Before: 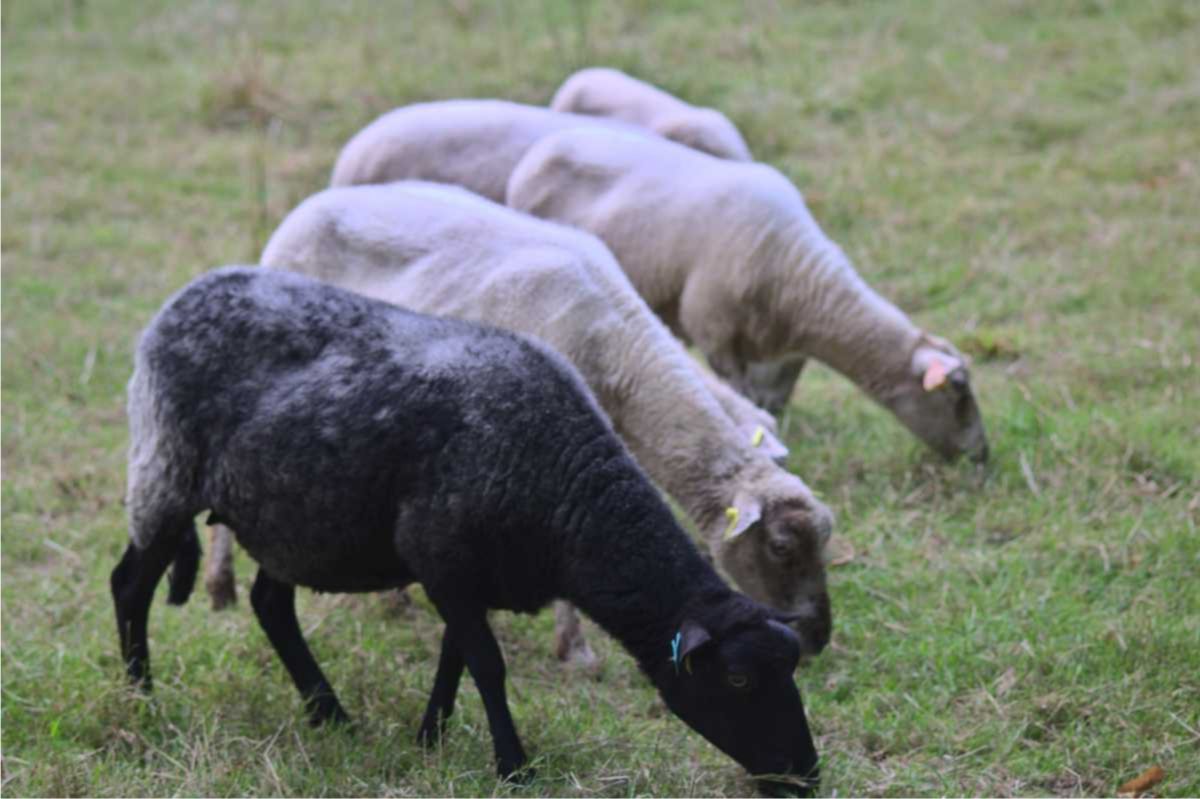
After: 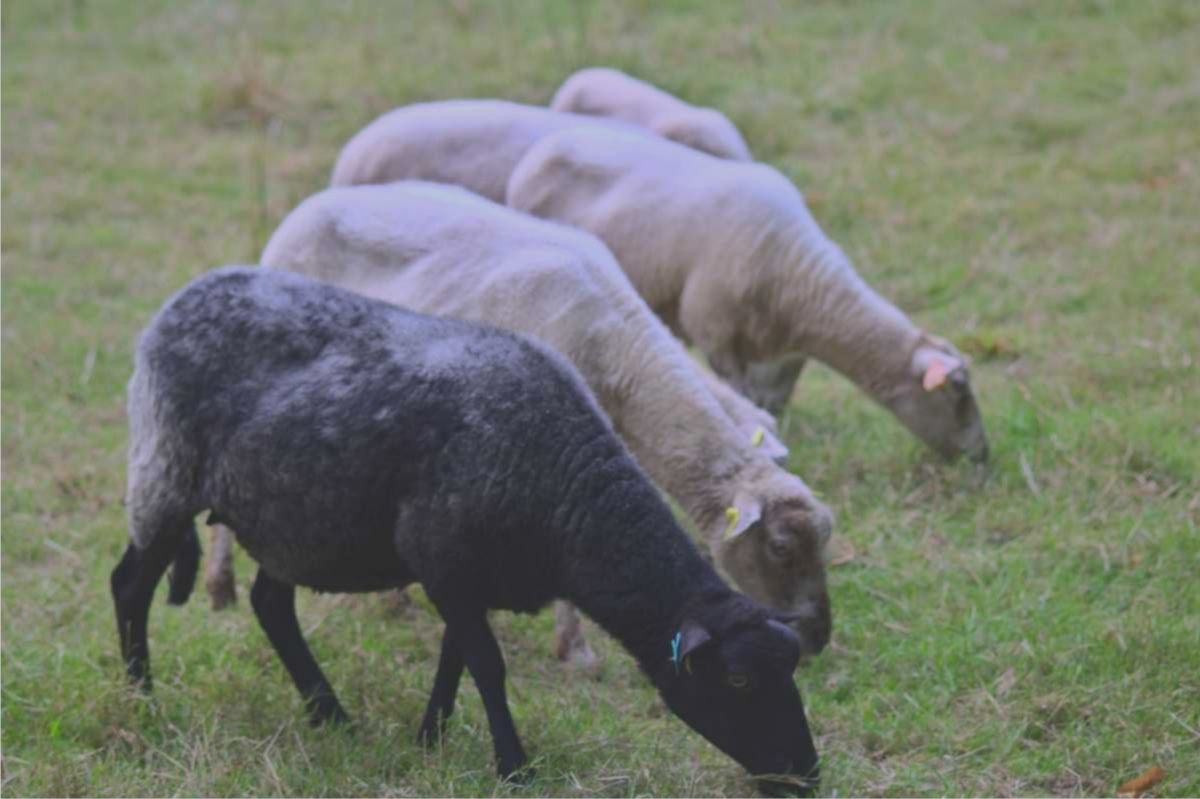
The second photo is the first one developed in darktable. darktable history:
contrast brightness saturation: contrast -0.288
